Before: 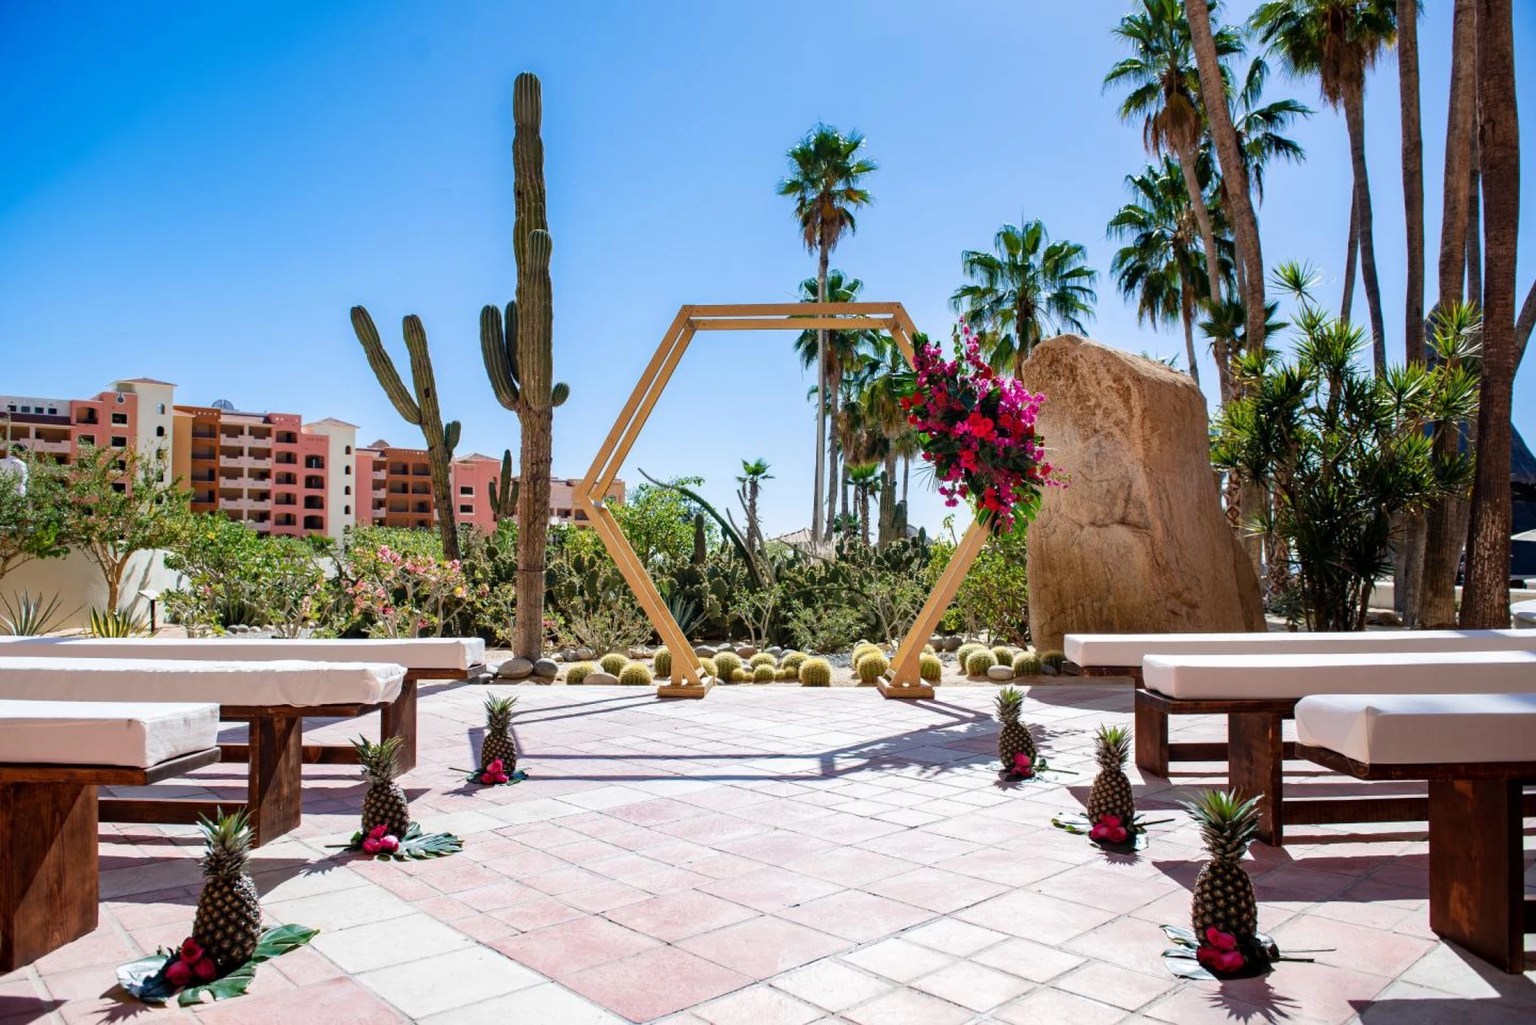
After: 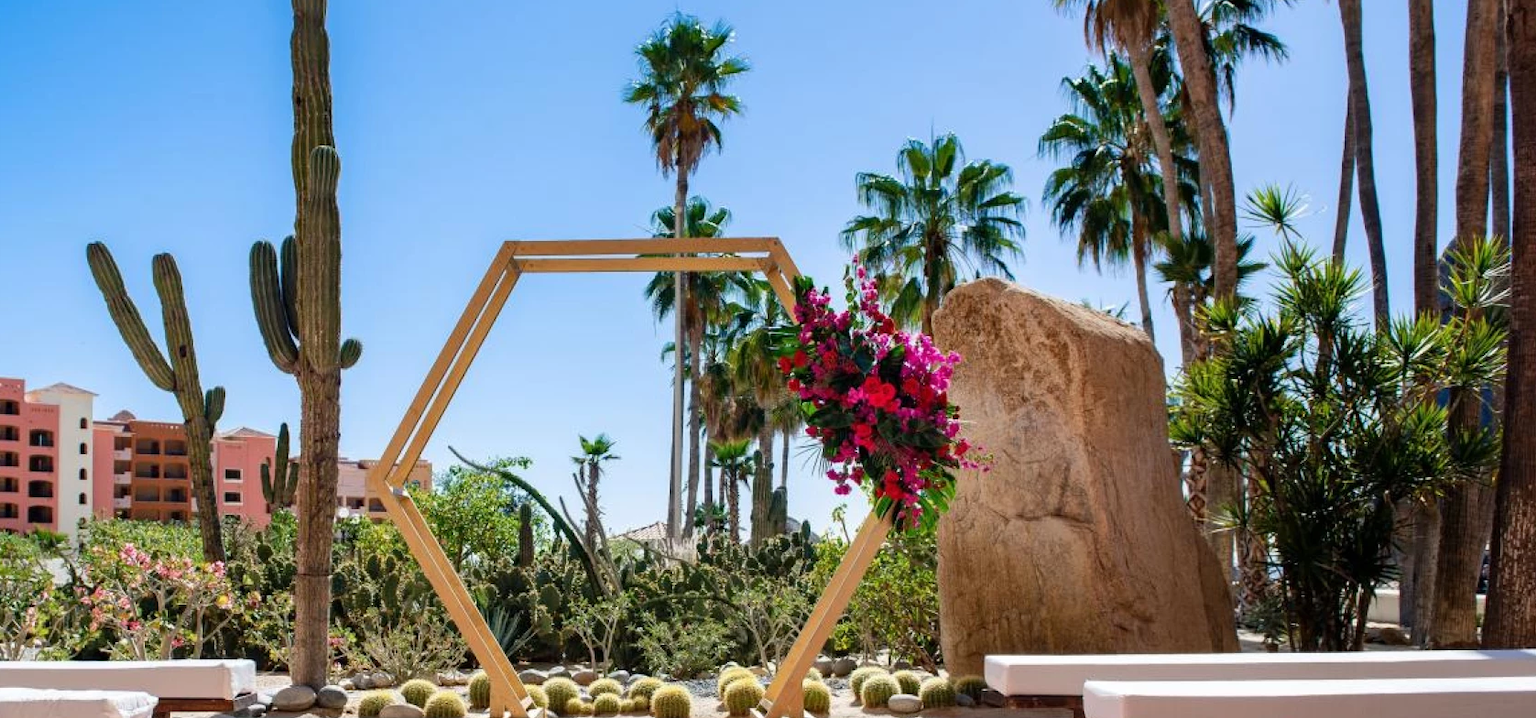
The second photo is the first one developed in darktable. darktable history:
crop: left 18.38%, top 11.092%, right 2.134%, bottom 33.217%
